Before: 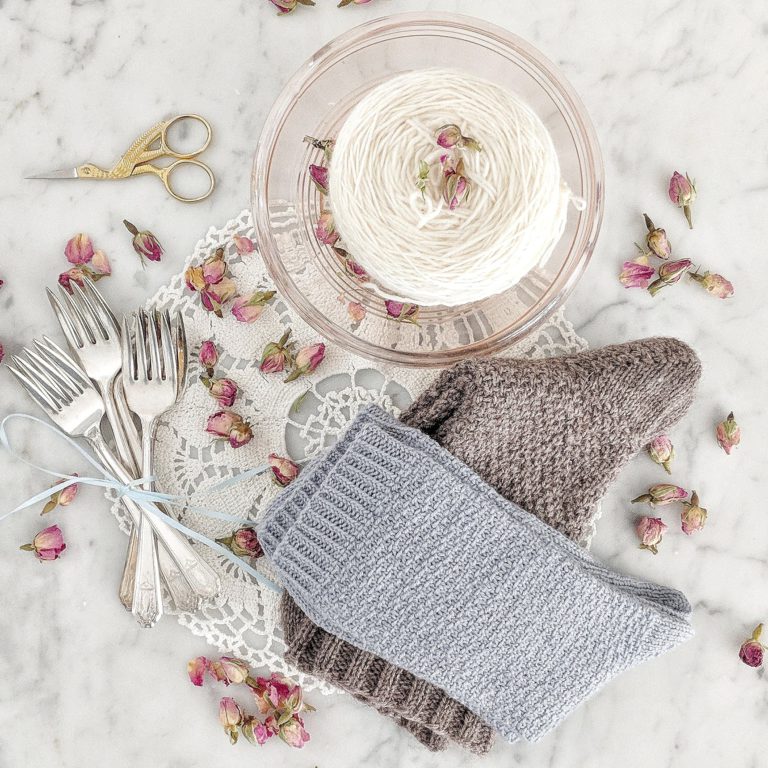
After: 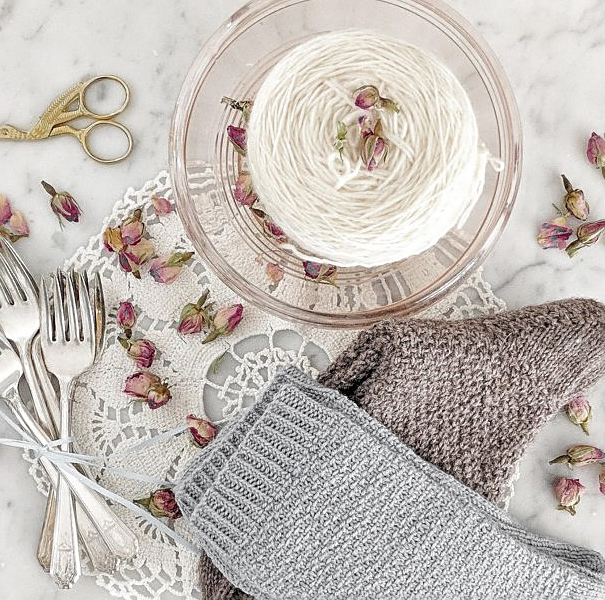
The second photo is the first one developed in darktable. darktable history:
crop and rotate: left 10.77%, top 5.1%, right 10.41%, bottom 16.76%
color zones: curves: ch0 [(0.004, 0.388) (0.125, 0.392) (0.25, 0.404) (0.375, 0.5) (0.5, 0.5) (0.625, 0.5) (0.75, 0.5) (0.875, 0.5)]; ch1 [(0, 0.5) (0.125, 0.5) (0.25, 0.5) (0.375, 0.124) (0.524, 0.124) (0.645, 0.128) (0.789, 0.132) (0.914, 0.096) (0.998, 0.068)]
sharpen: on, module defaults
